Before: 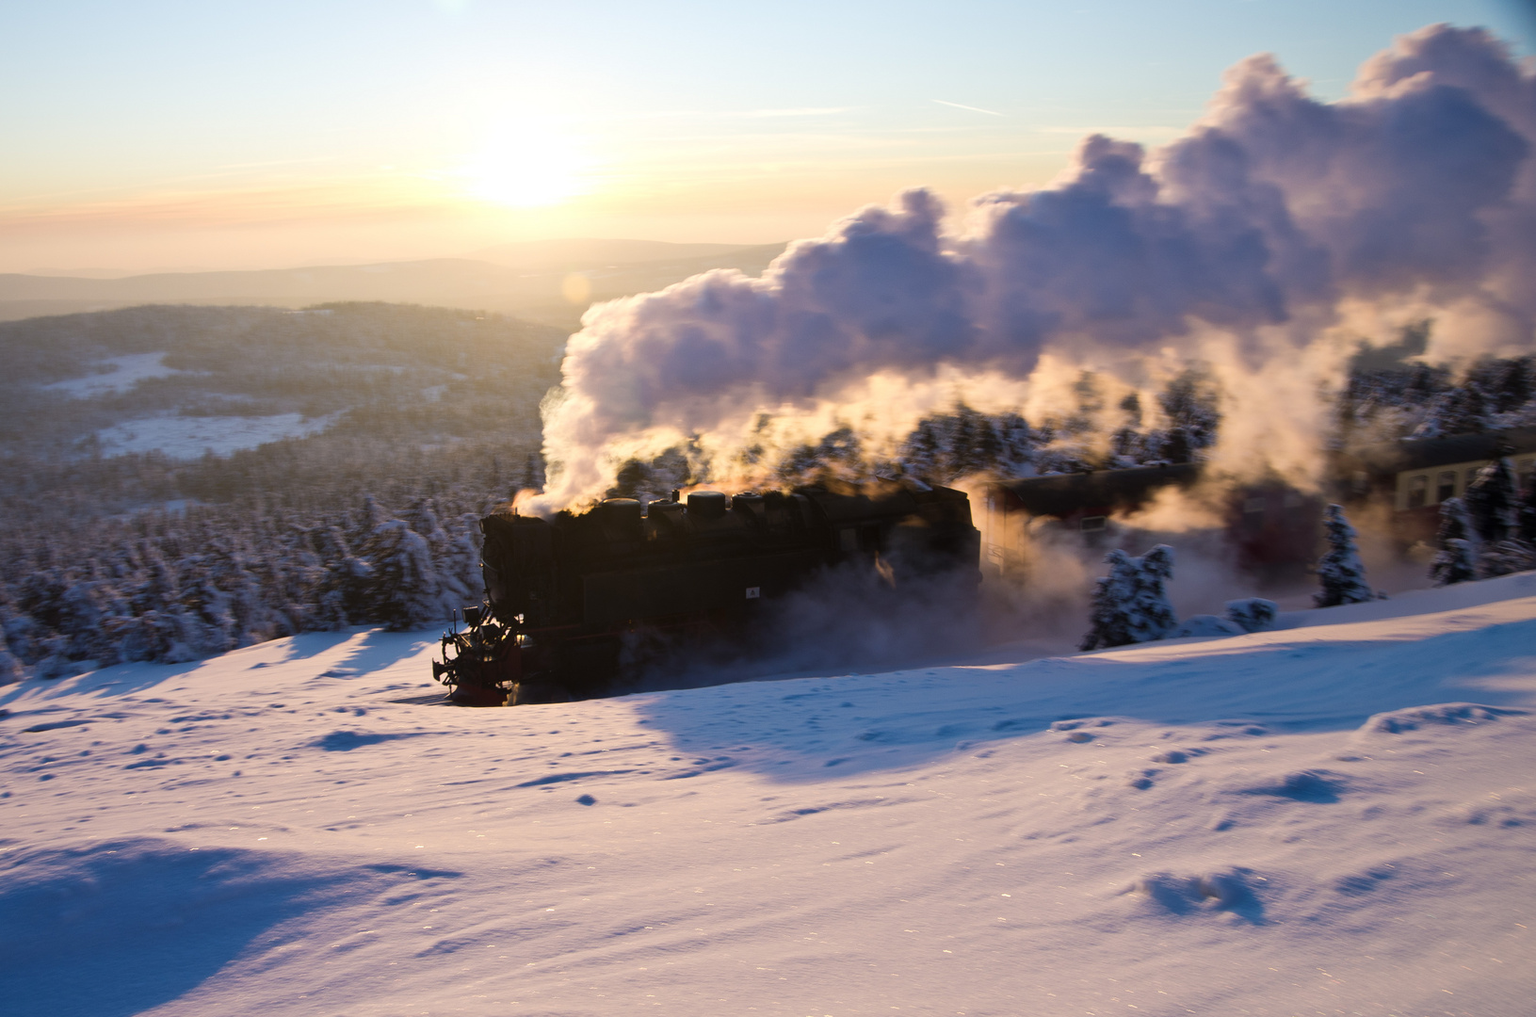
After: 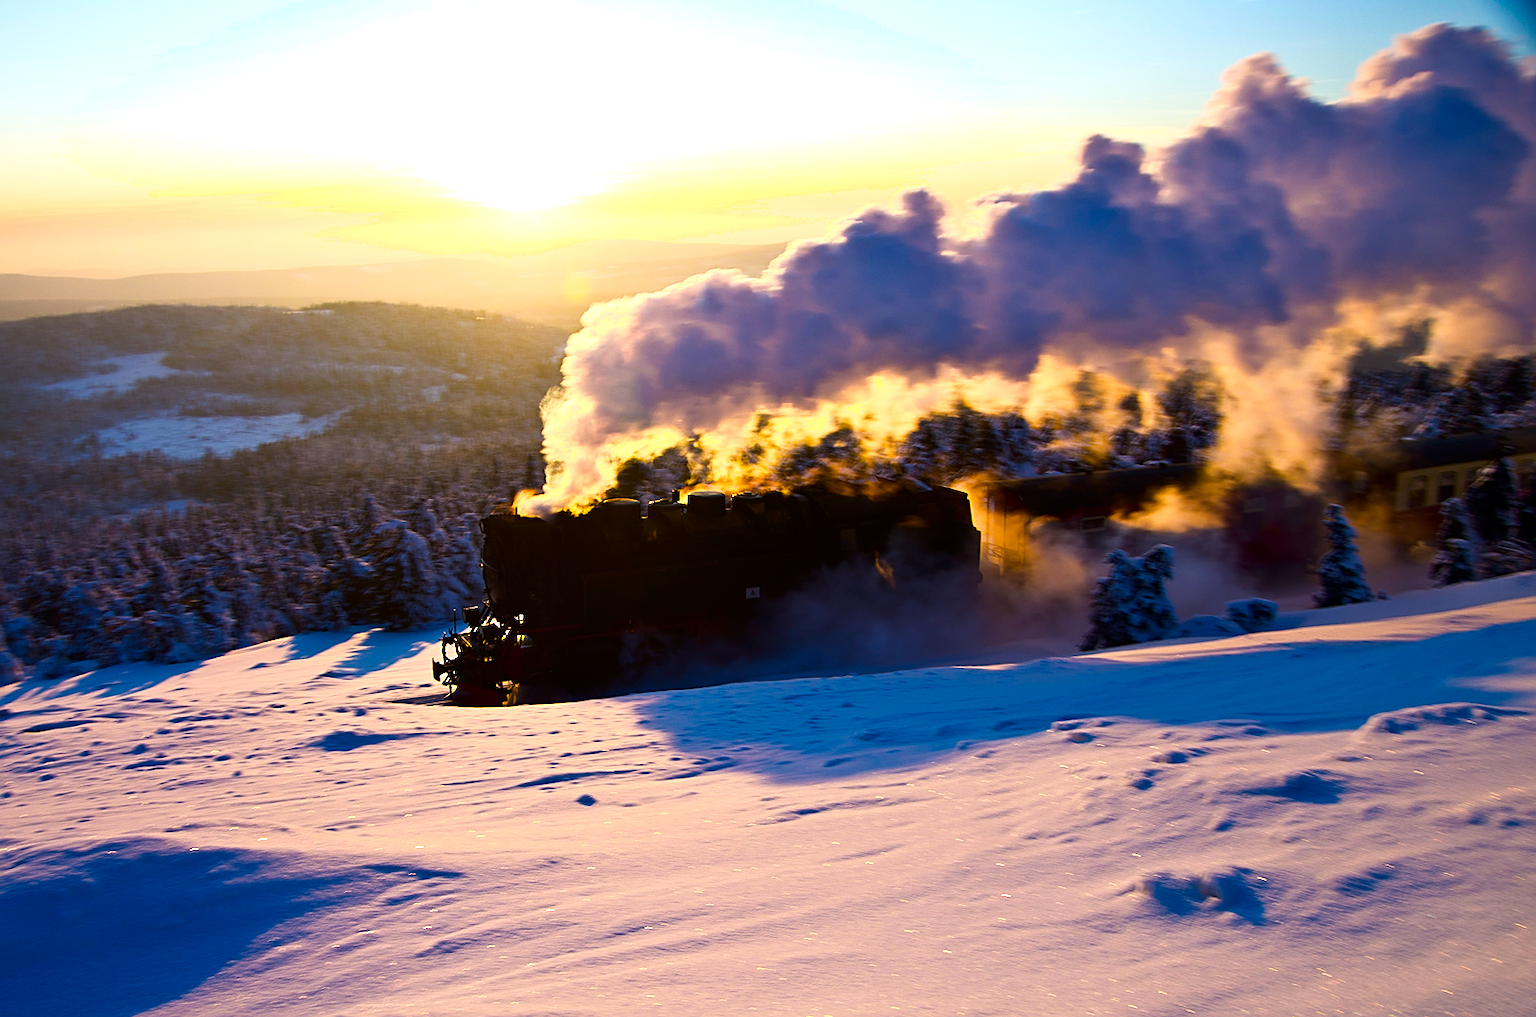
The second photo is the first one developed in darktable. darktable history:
sharpen: on, module defaults
shadows and highlights: shadows -1.02, highlights 41.14
exposure: exposure 0.127 EV, compensate highlight preservation false
color balance rgb: power › luminance -3.696%, power › hue 139°, linear chroma grading › global chroma 15.252%, perceptual saturation grading › global saturation 30.65%, global vibrance 30.178%, contrast 9.52%
contrast brightness saturation: contrast 0.068, brightness -0.133, saturation 0.054
